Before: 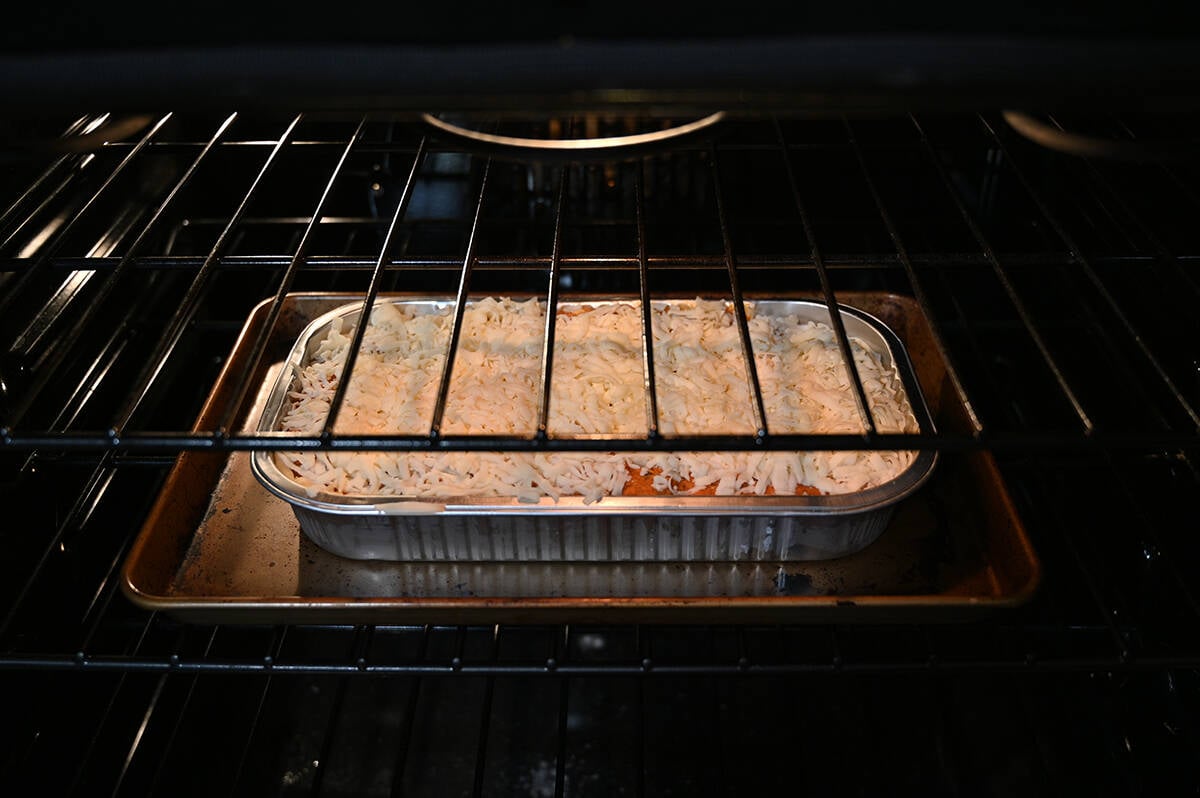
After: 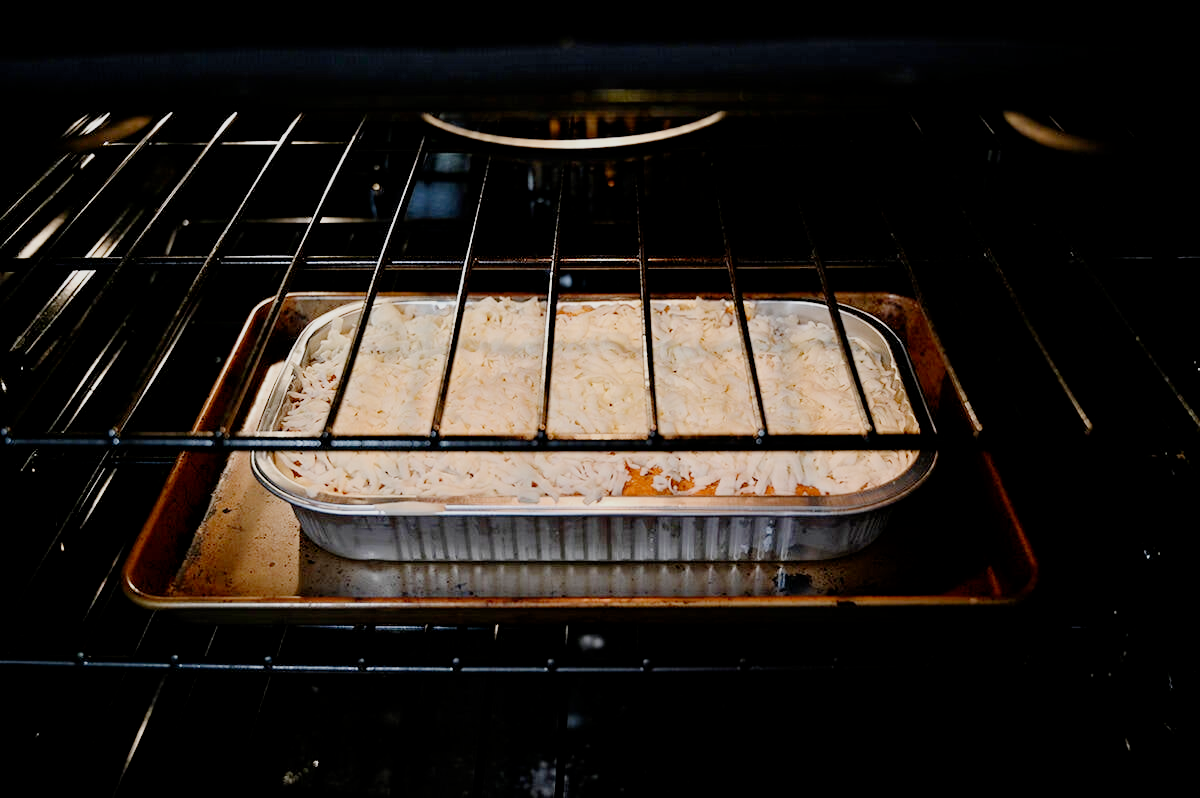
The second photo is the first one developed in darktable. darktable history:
filmic rgb: middle gray luminance 18.2%, black relative exposure -7.51 EV, white relative exposure 8.48 EV, target black luminance 0%, hardness 2.23, latitude 17.94%, contrast 0.887, highlights saturation mix 4.67%, shadows ↔ highlights balance 10.85%, add noise in highlights 0.002, preserve chrominance no, color science v3 (2019), use custom middle-gray values true, contrast in highlights soft
exposure: black level correction 0, exposure 1.107 EV, compensate exposure bias true, compensate highlight preservation false
